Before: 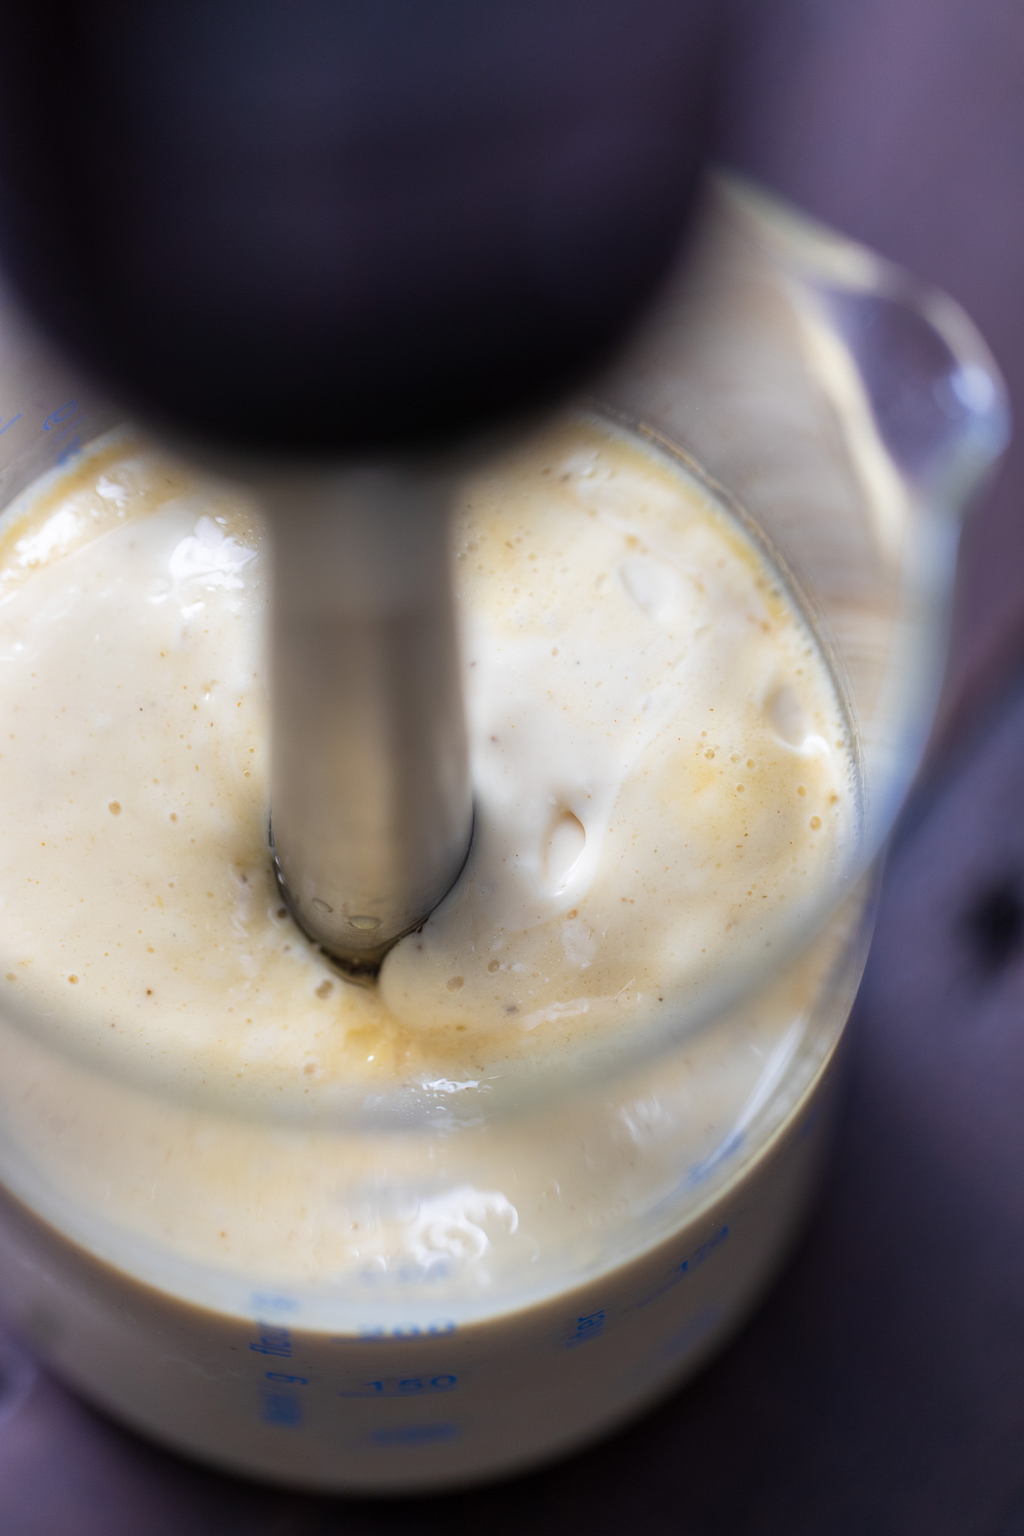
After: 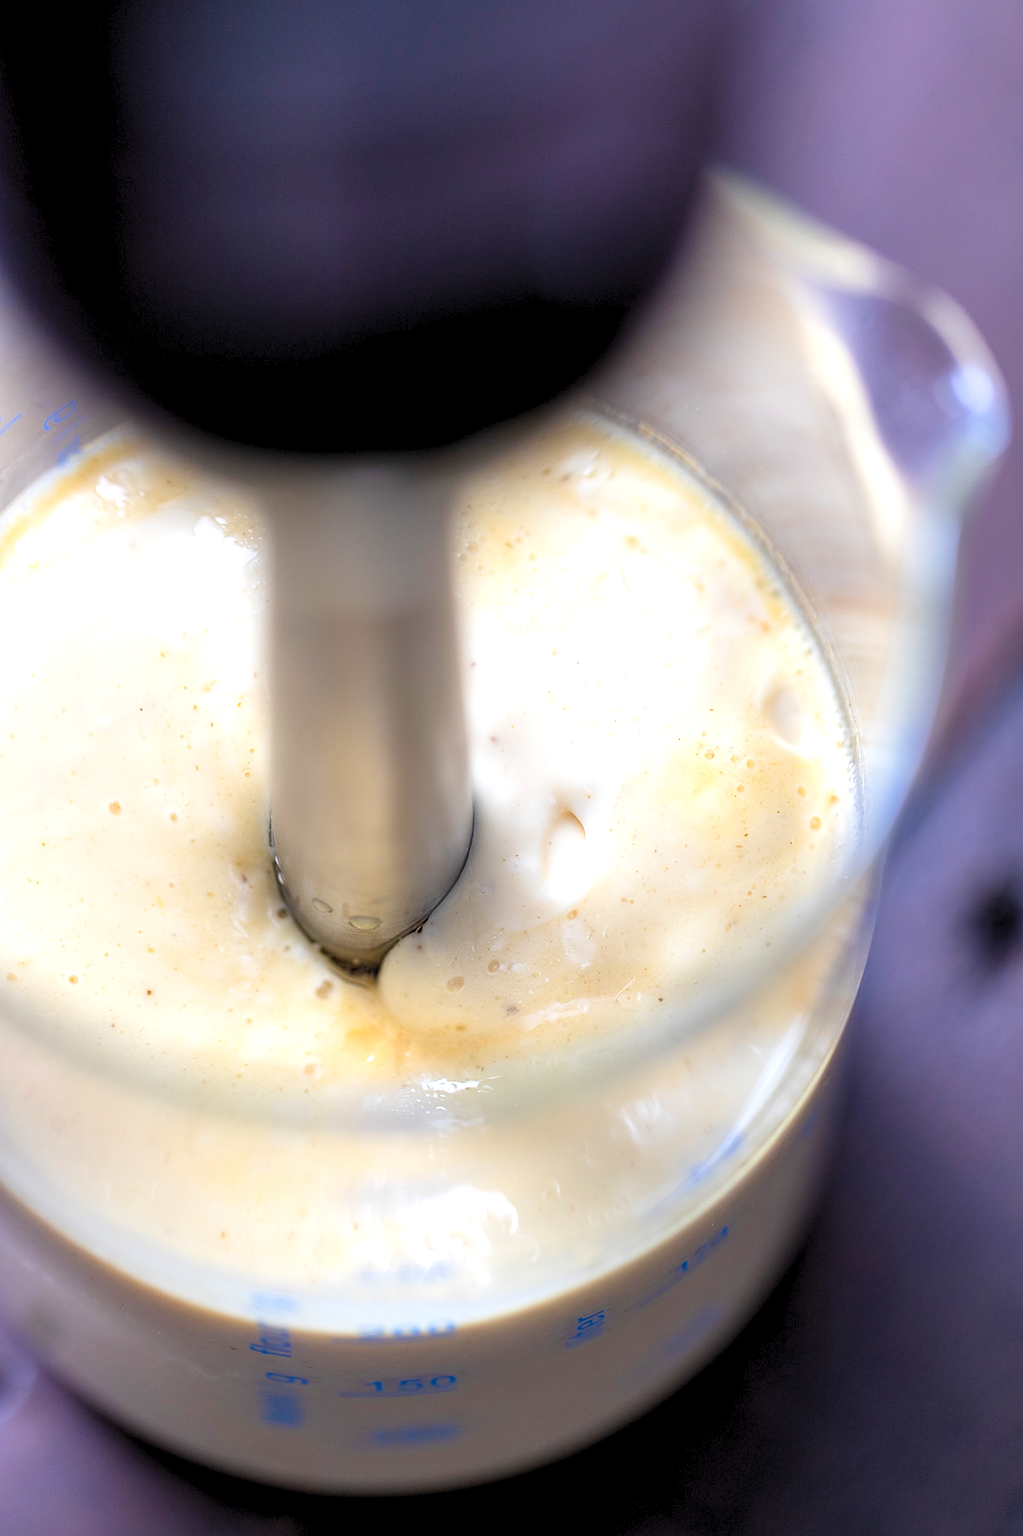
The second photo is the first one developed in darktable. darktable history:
levels: black 3.83%, white 90.64%, levels [0.044, 0.416, 0.908]
exposure: exposure 0.2 EV, compensate highlight preservation false
sharpen: on, module defaults
